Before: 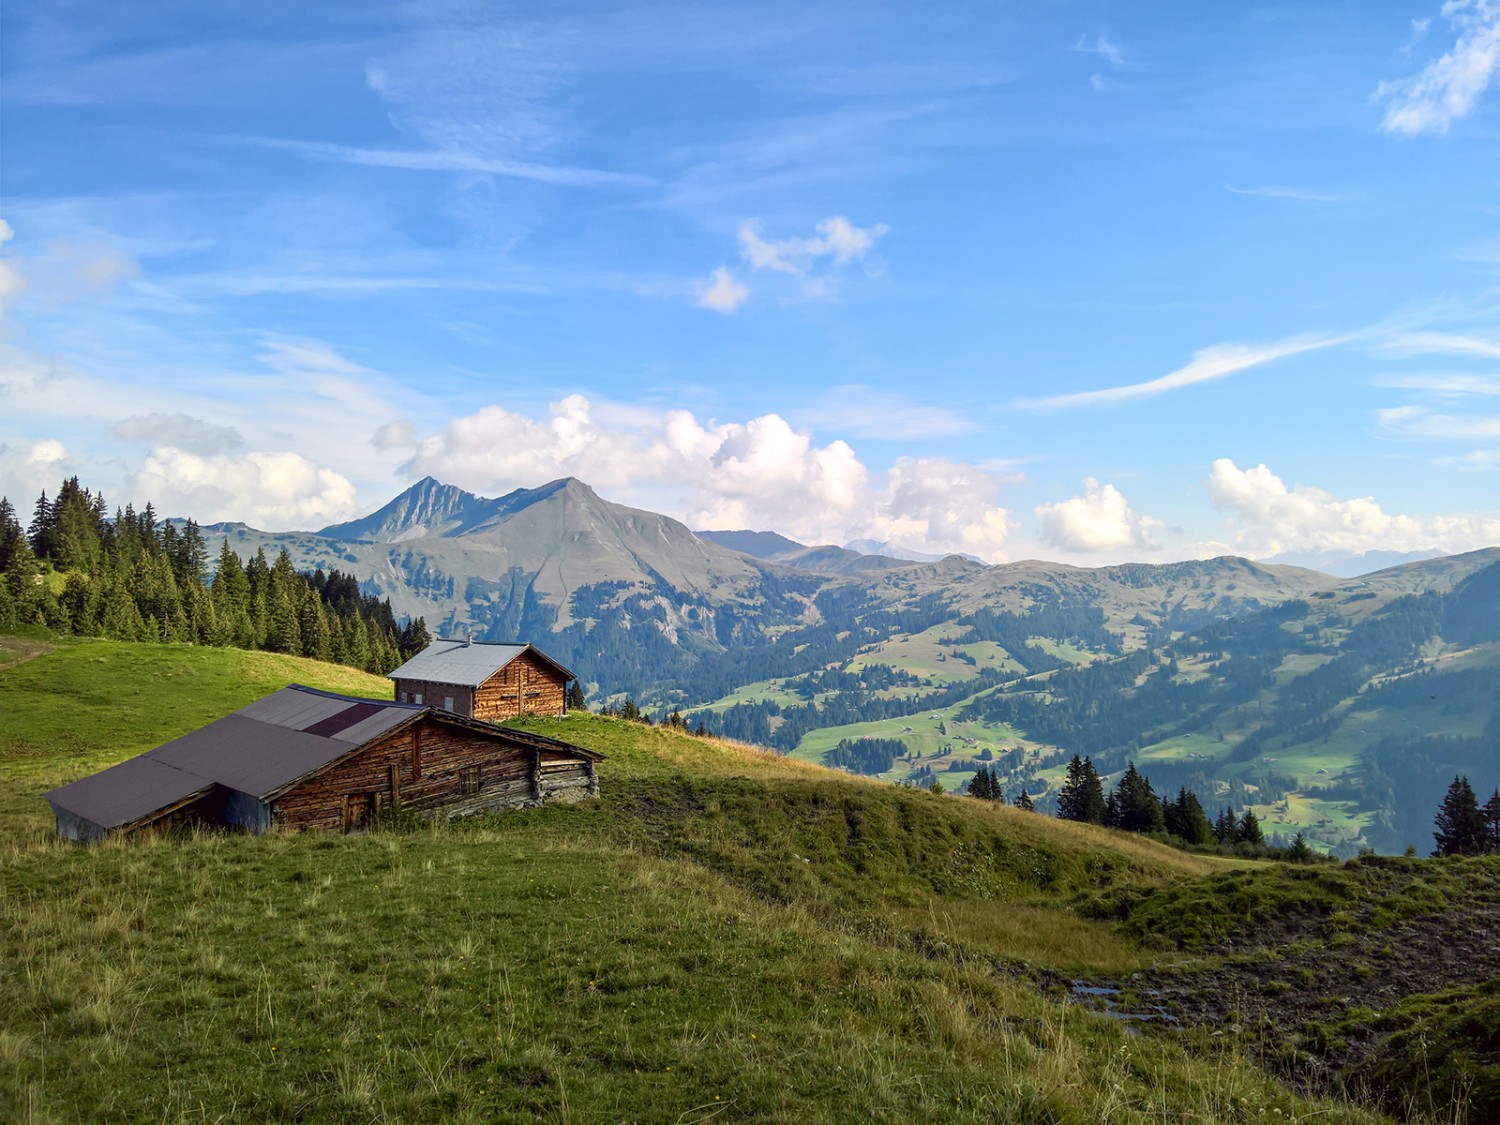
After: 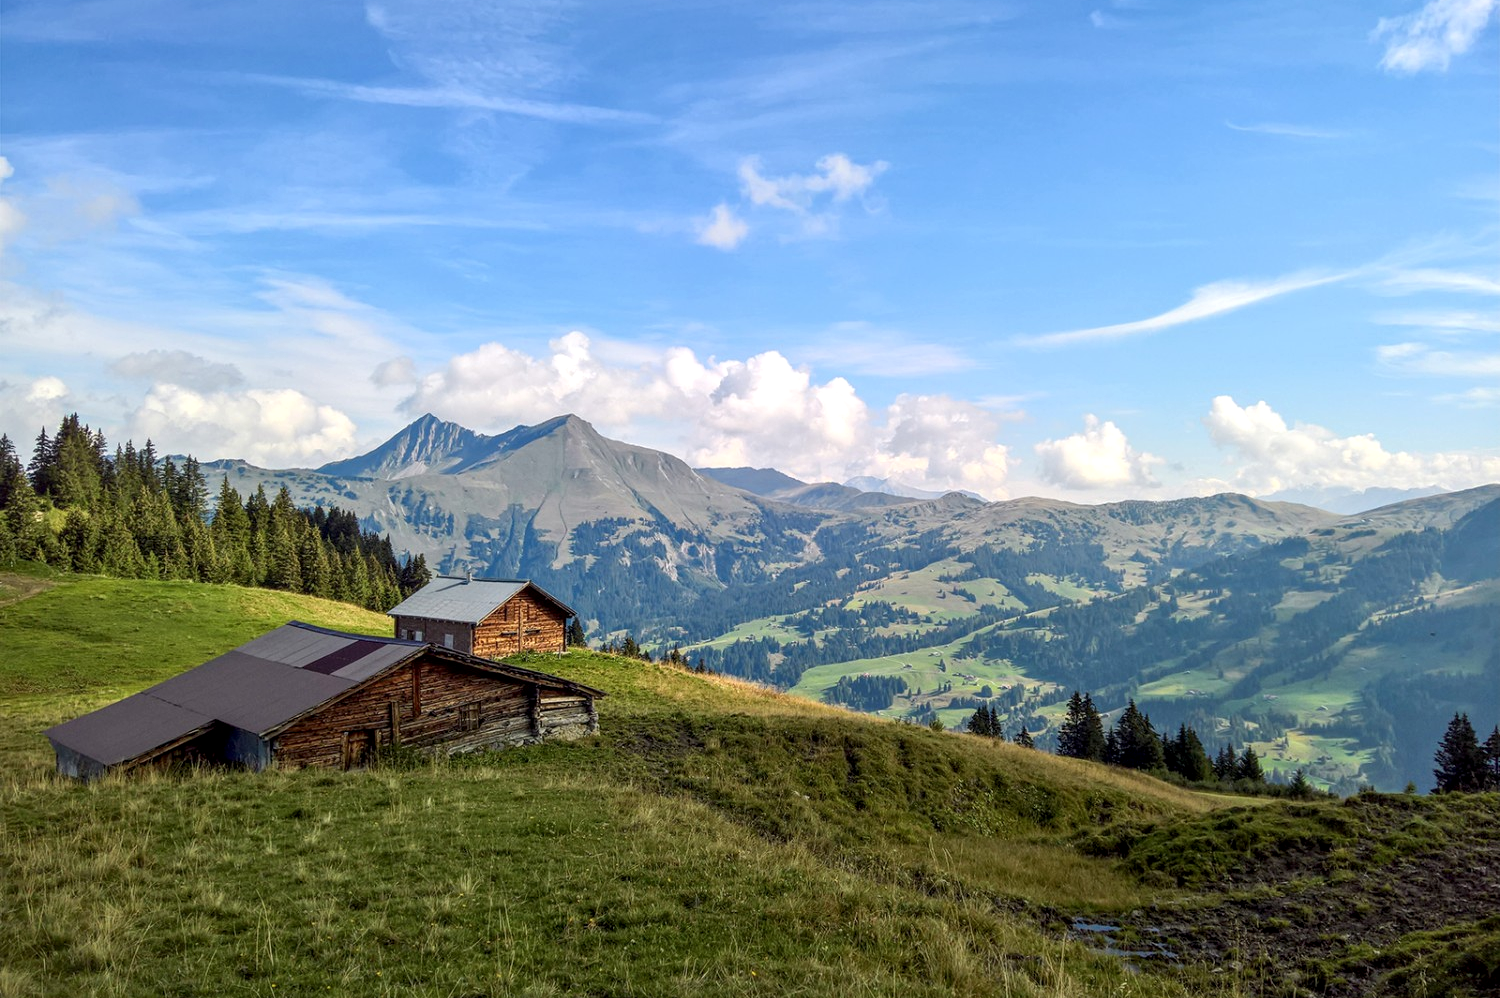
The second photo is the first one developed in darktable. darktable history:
crop and rotate: top 5.609%, bottom 5.609%
local contrast: on, module defaults
